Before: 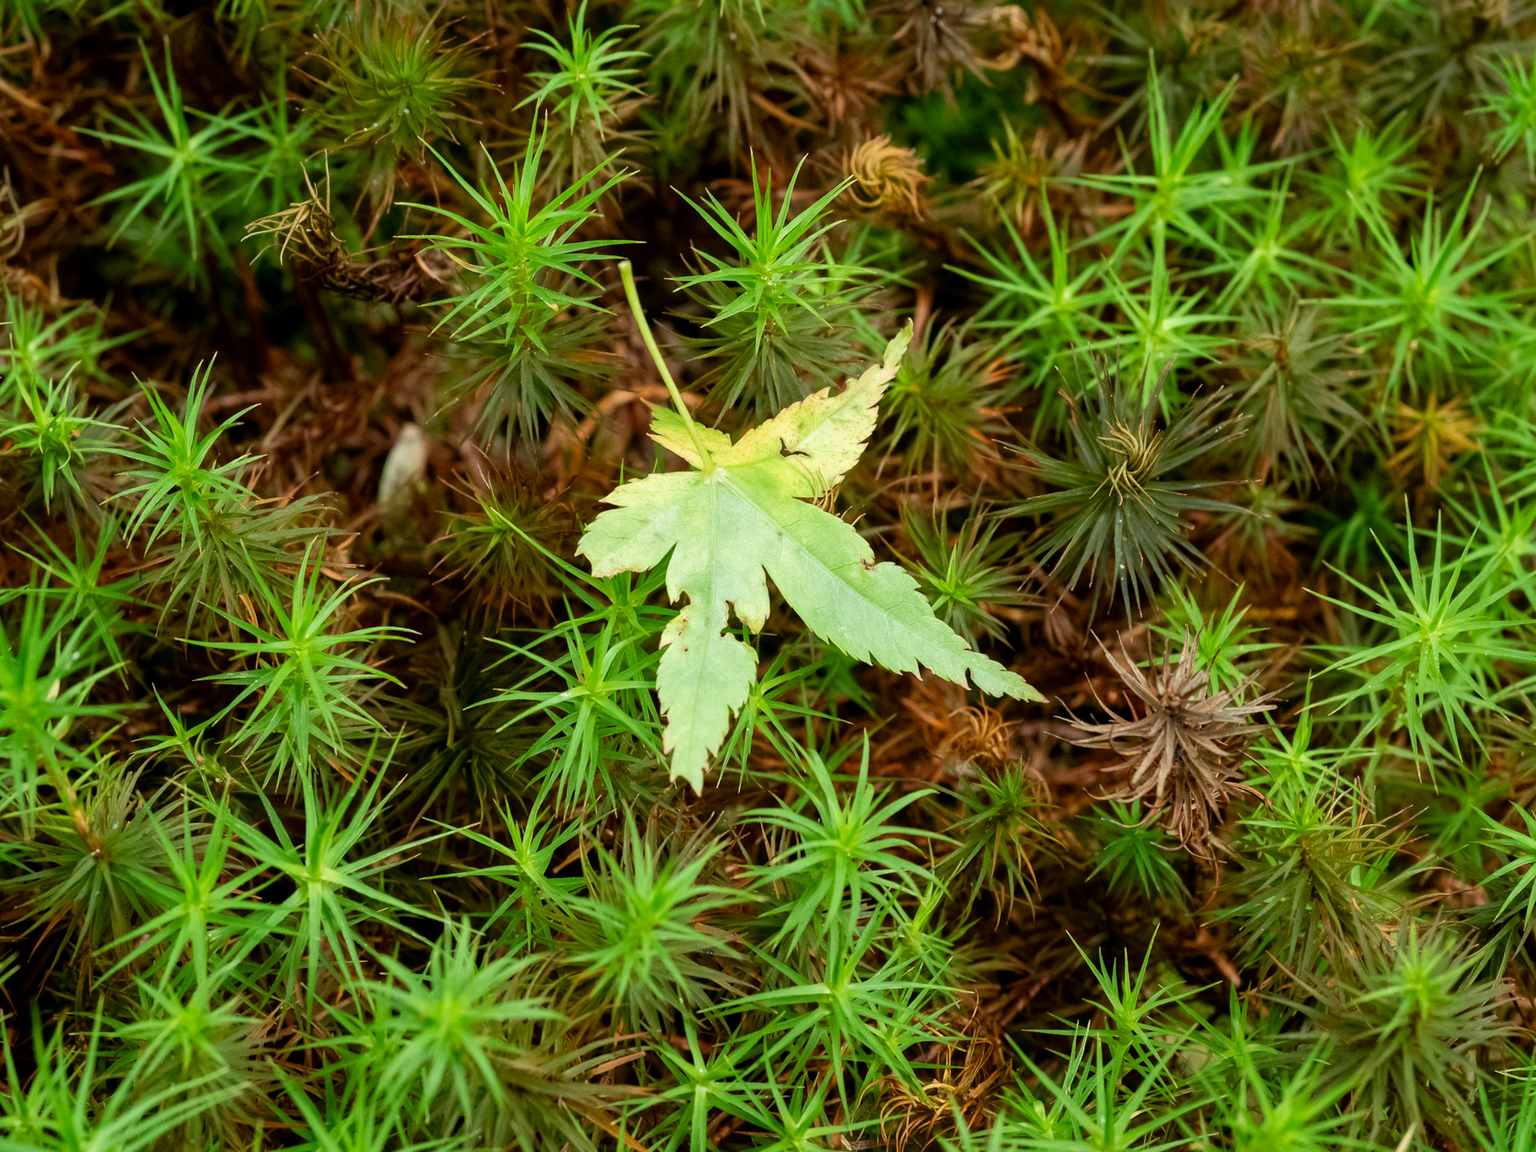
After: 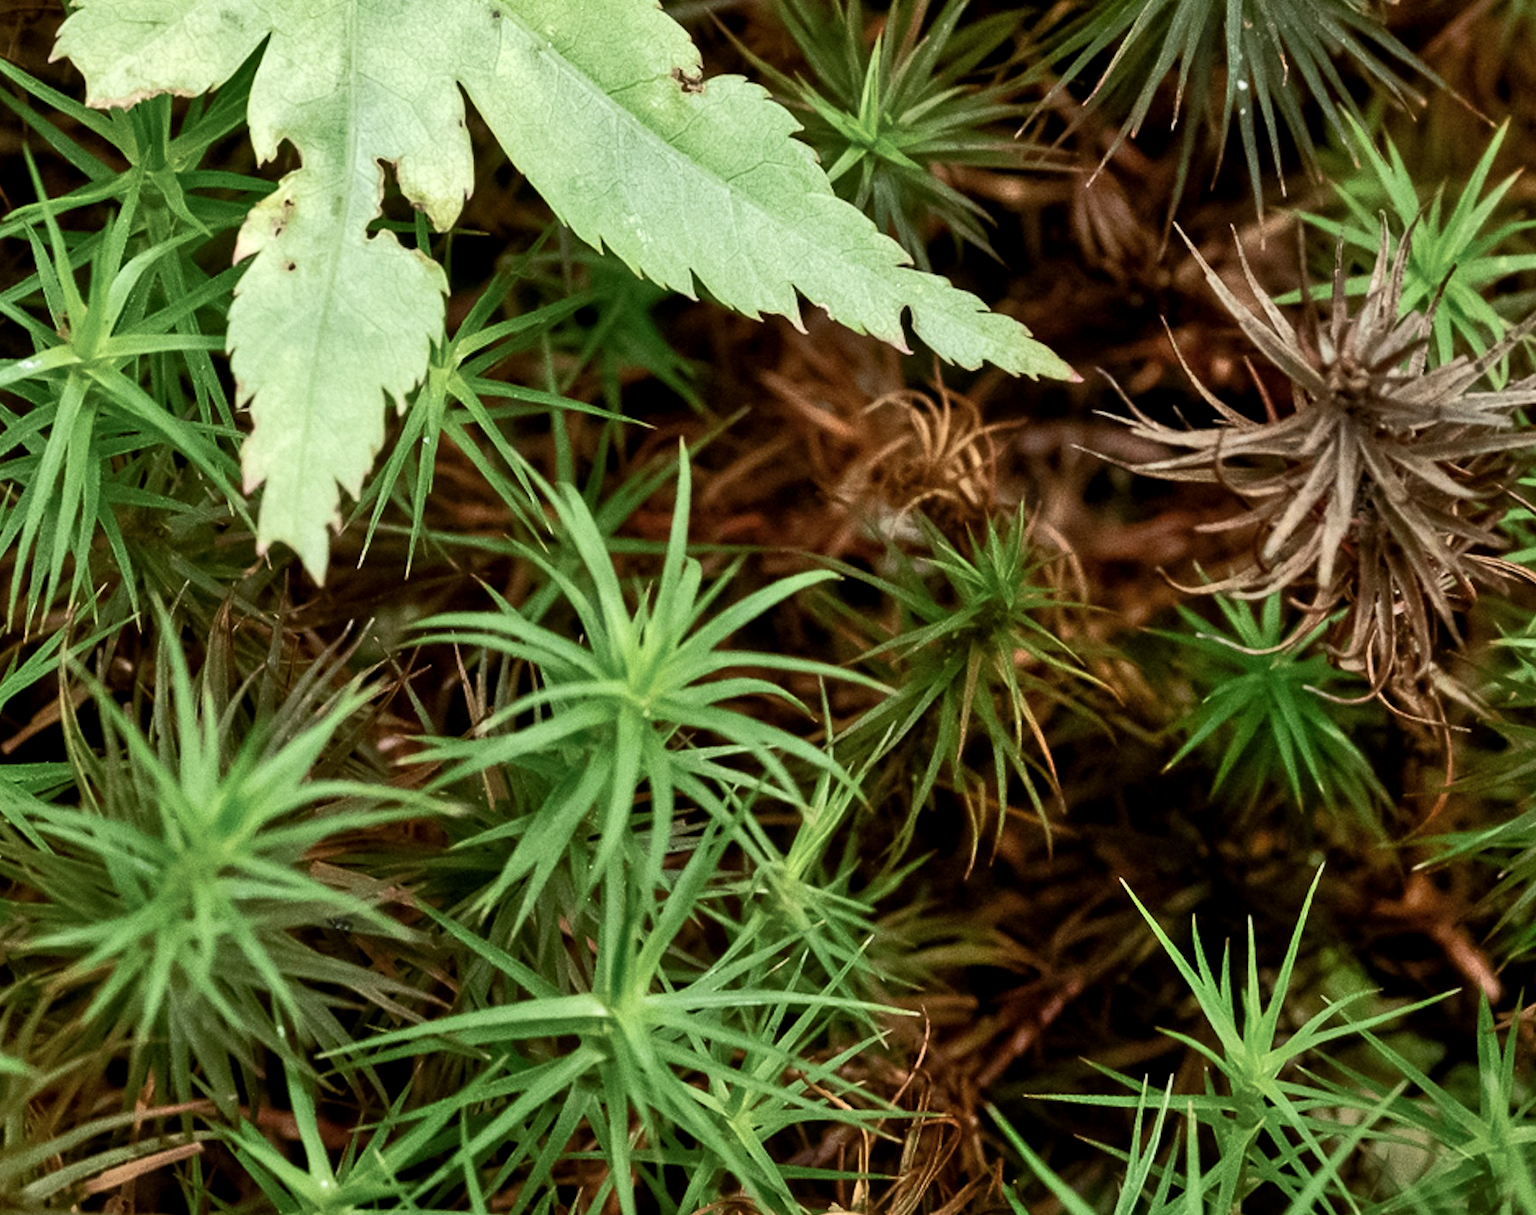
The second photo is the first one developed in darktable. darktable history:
crop: left 35.976%, top 45.819%, right 18.162%, bottom 5.807%
shadows and highlights: low approximation 0.01, soften with gaussian
color balance rgb: perceptual saturation grading › highlights -31.88%, perceptual saturation grading › mid-tones 5.8%, perceptual saturation grading › shadows 18.12%, perceptual brilliance grading › highlights 3.62%, perceptual brilliance grading › mid-tones -18.12%, perceptual brilliance grading › shadows -41.3%
local contrast: highlights 100%, shadows 100%, detail 120%, midtone range 0.2
